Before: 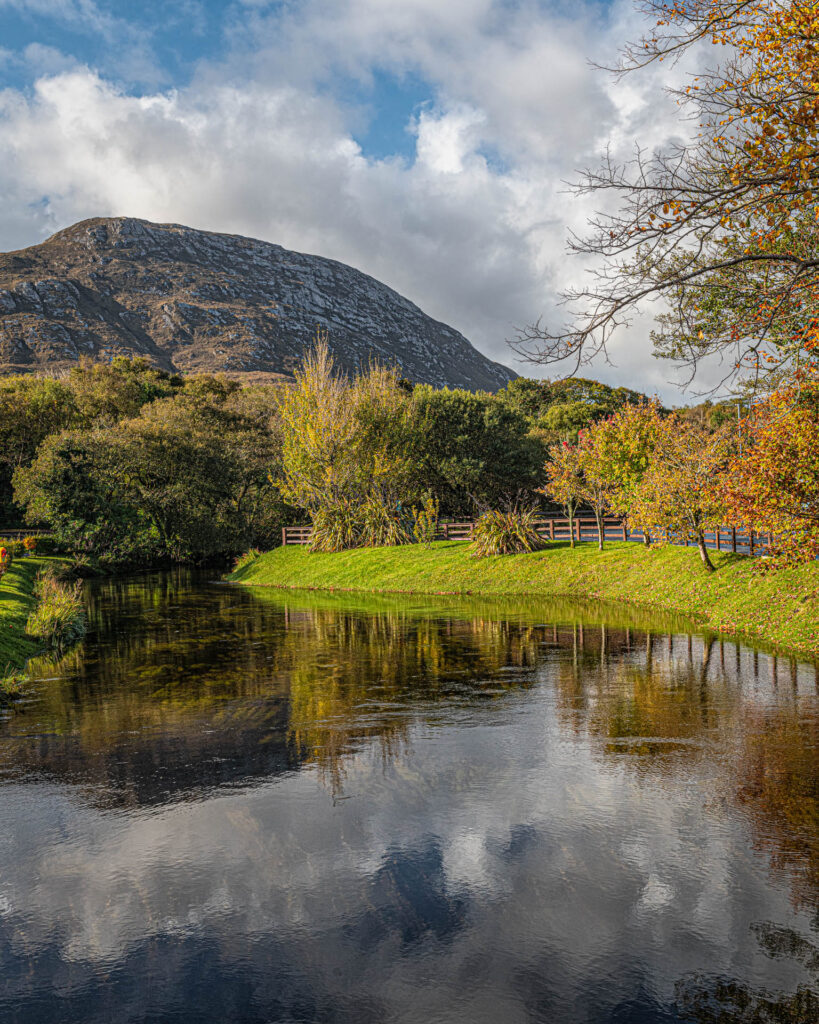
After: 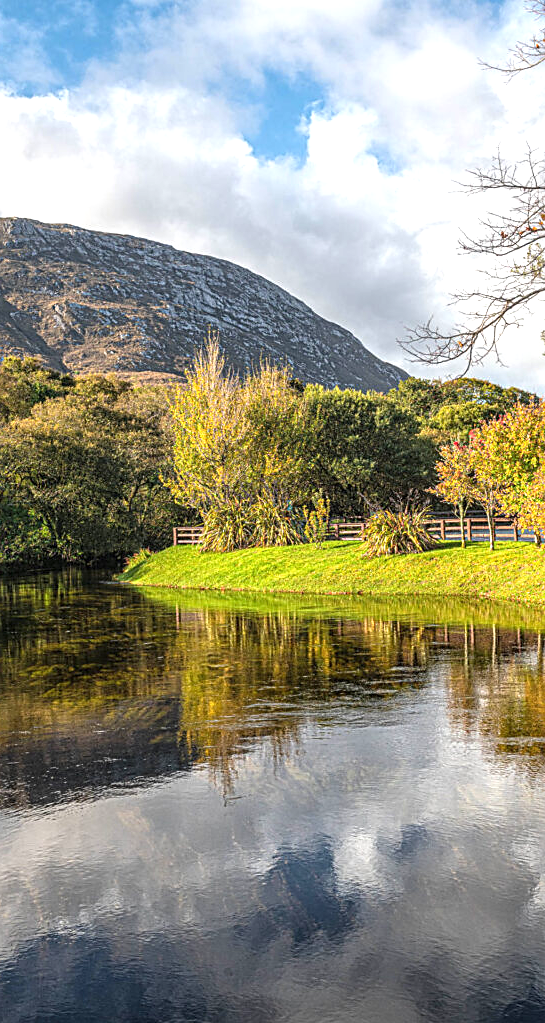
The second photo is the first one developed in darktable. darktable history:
crop and rotate: left 13.334%, right 20.002%
sharpen: radius 1.816, amount 0.402, threshold 1.734
exposure: black level correction 0, exposure 0.899 EV, compensate exposure bias true, compensate highlight preservation false
